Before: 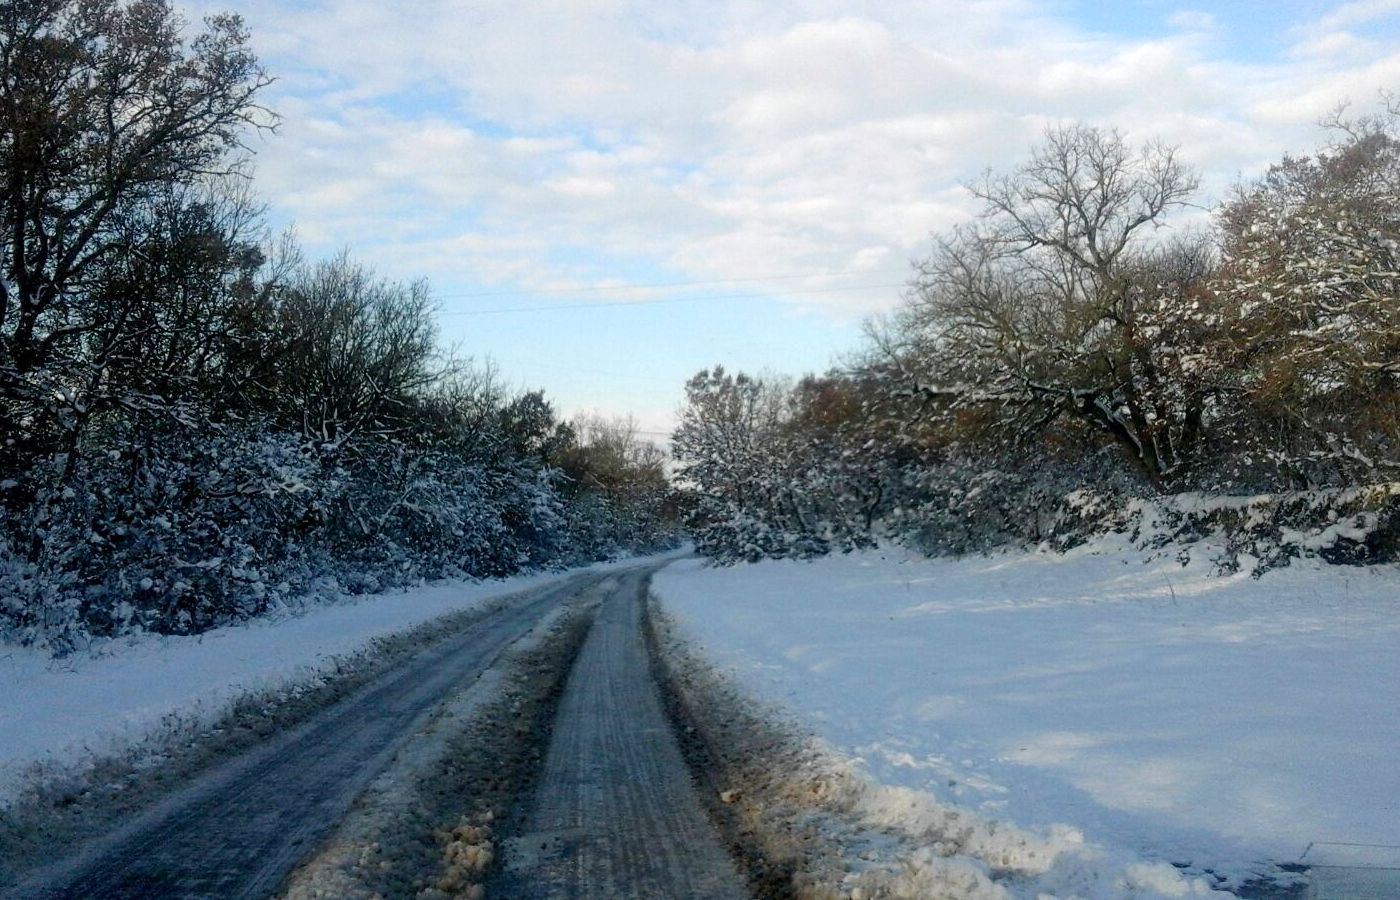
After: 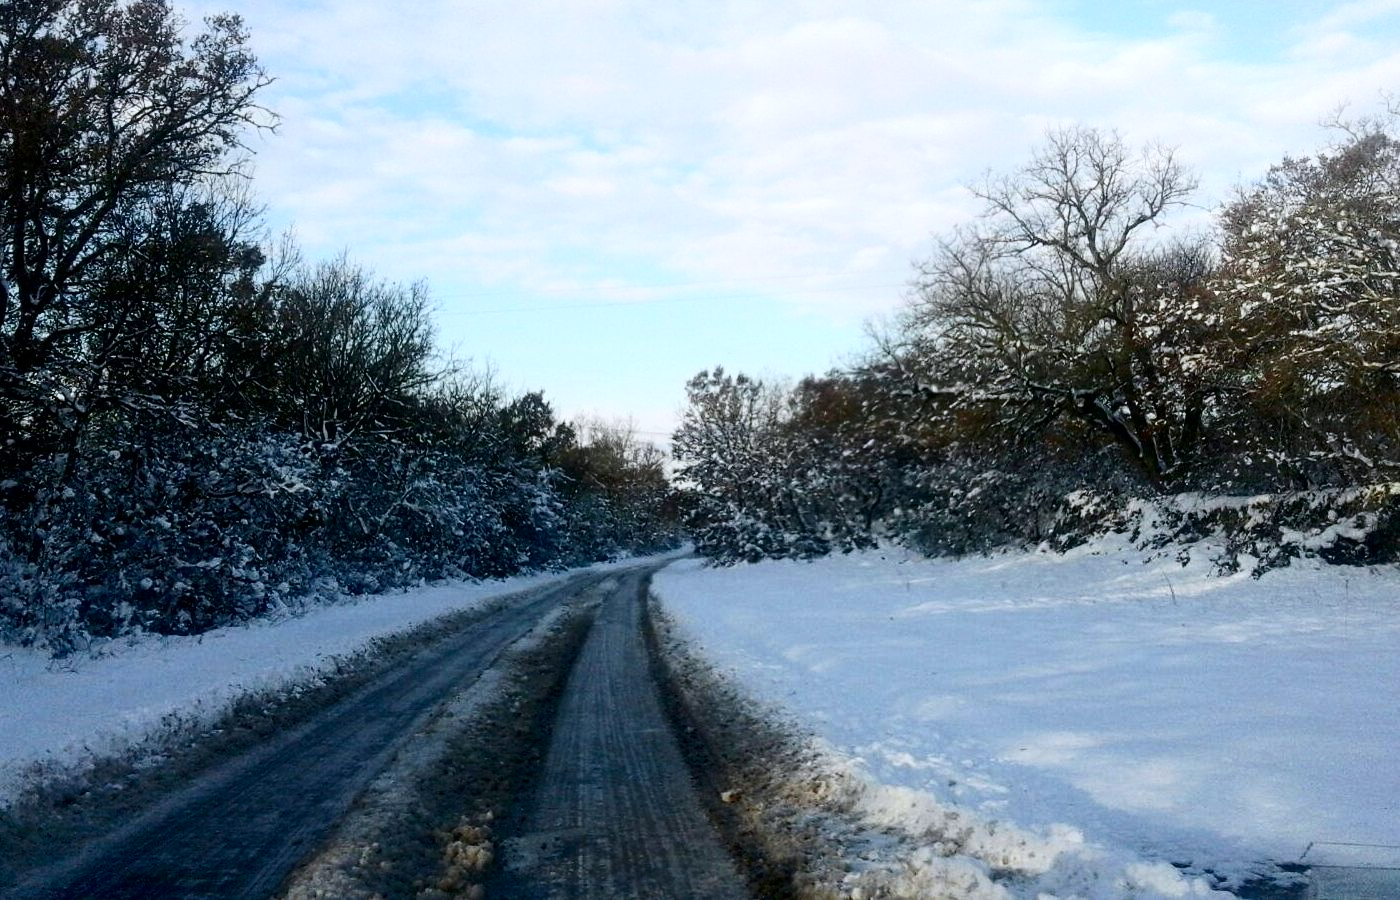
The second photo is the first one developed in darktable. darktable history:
contrast brightness saturation: contrast 0.28
white balance: red 0.976, blue 1.04
